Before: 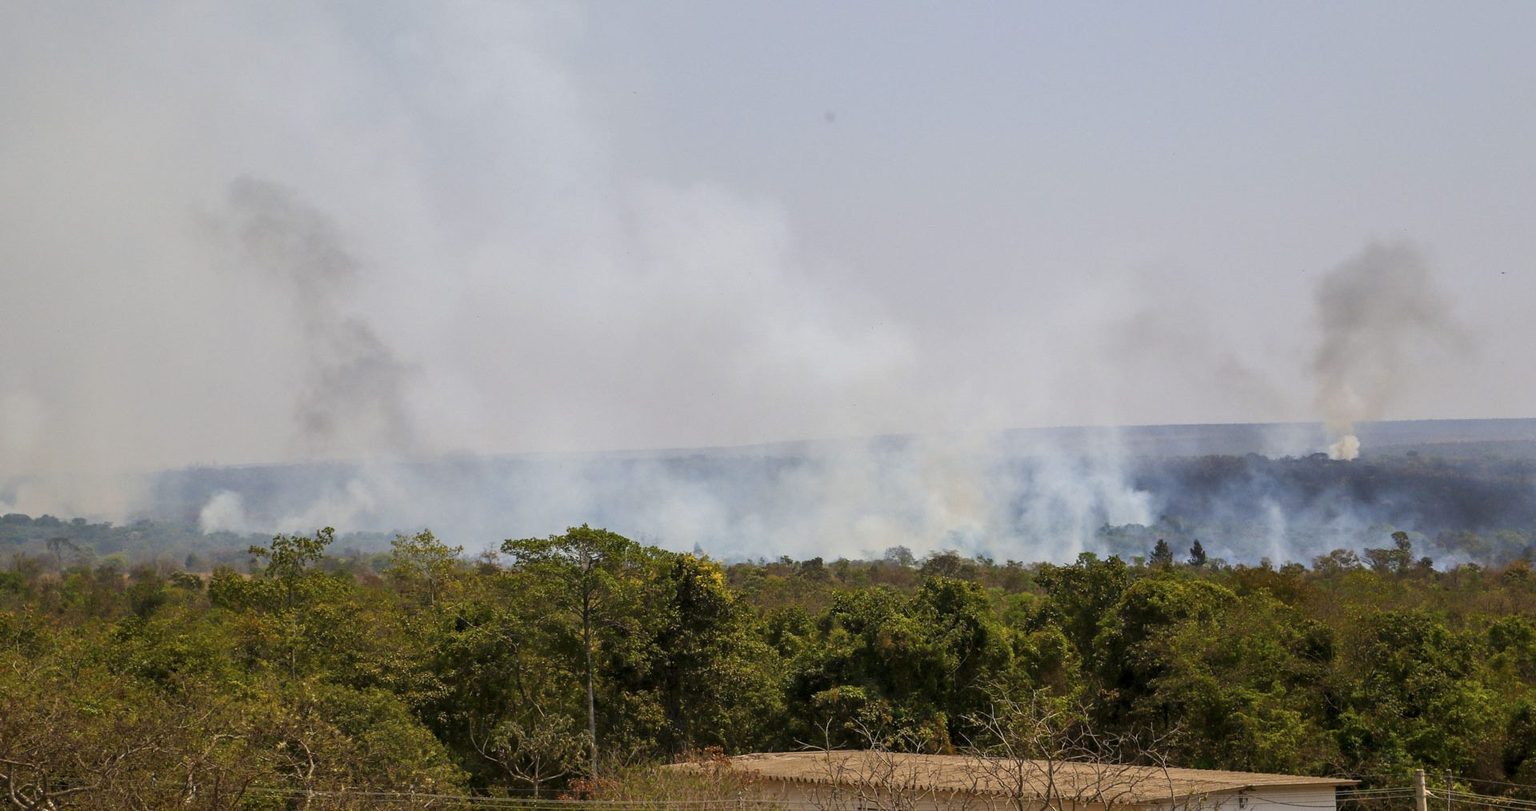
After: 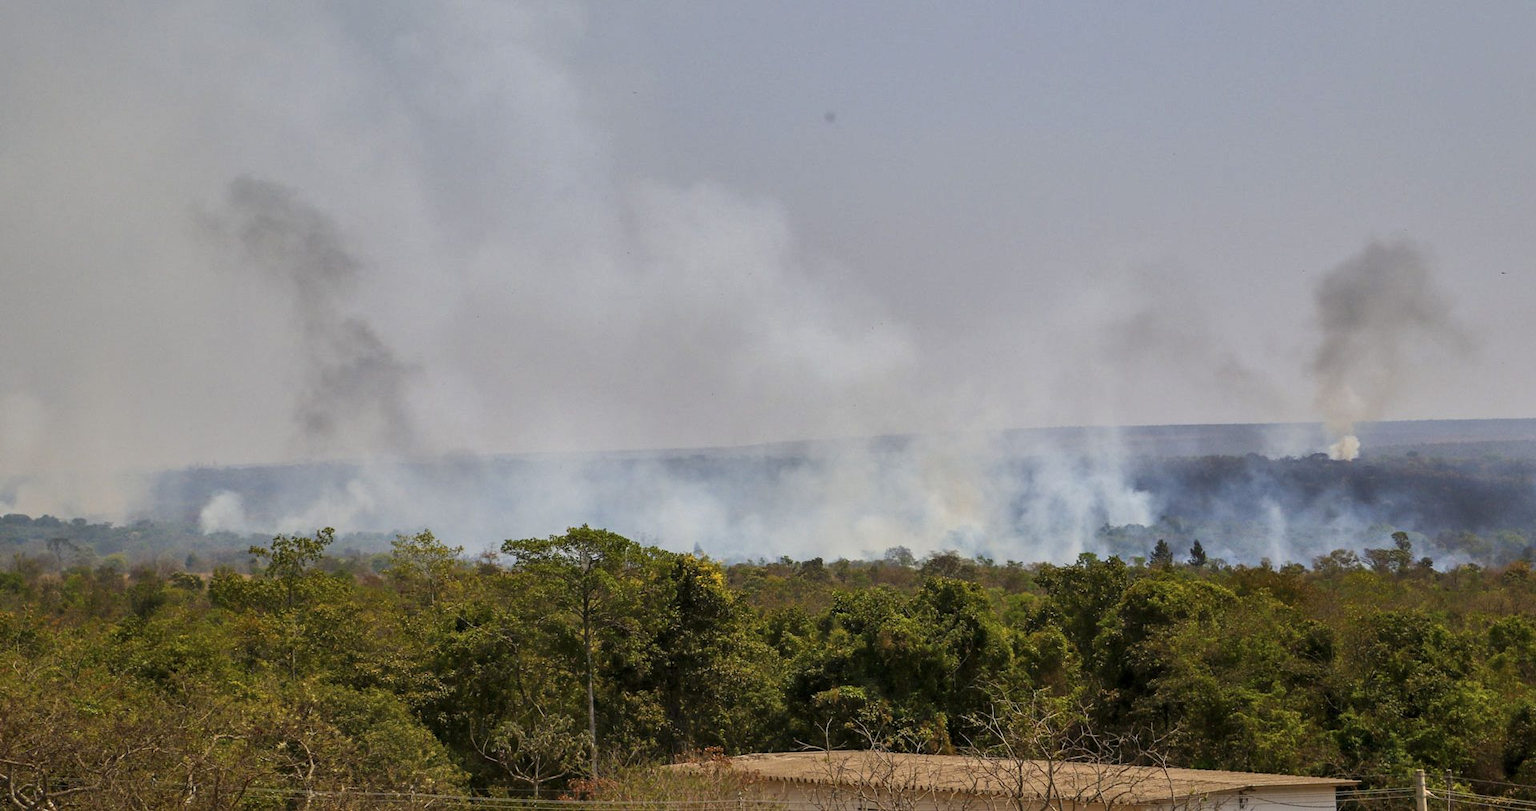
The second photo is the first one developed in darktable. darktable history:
shadows and highlights: radius 107.68, shadows 23.88, highlights -57.42, low approximation 0.01, soften with gaussian
